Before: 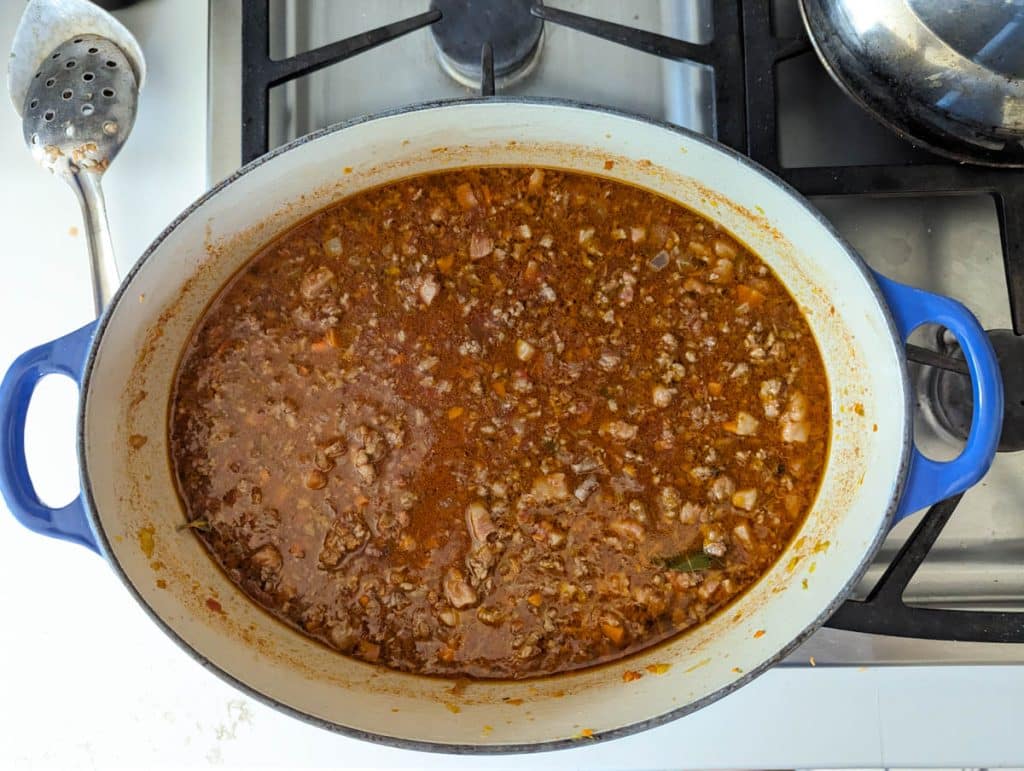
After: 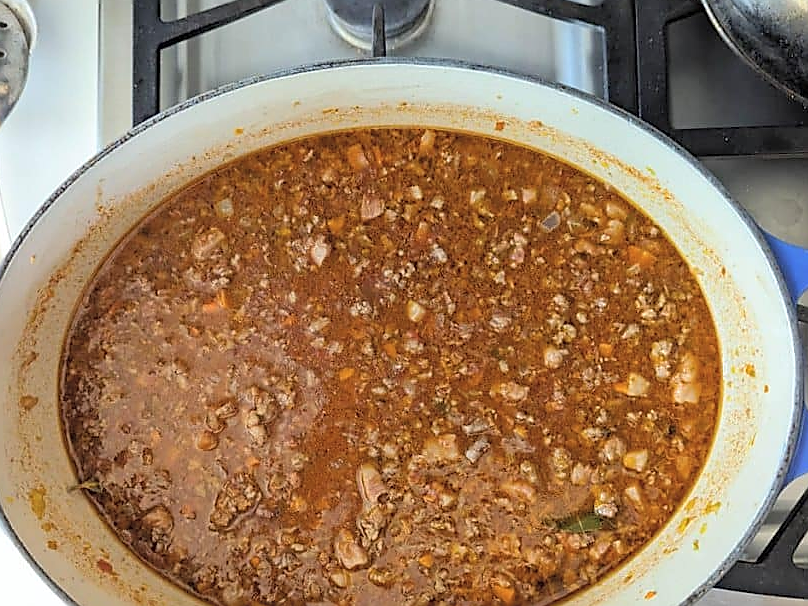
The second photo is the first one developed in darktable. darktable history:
tone equalizer: edges refinement/feathering 500, mask exposure compensation -1.57 EV, preserve details no
crop and rotate: left 10.705%, top 5.087%, right 10.355%, bottom 16.198%
contrast brightness saturation: brightness 0.151
sharpen: radius 1.361, amount 1.243, threshold 0.776
